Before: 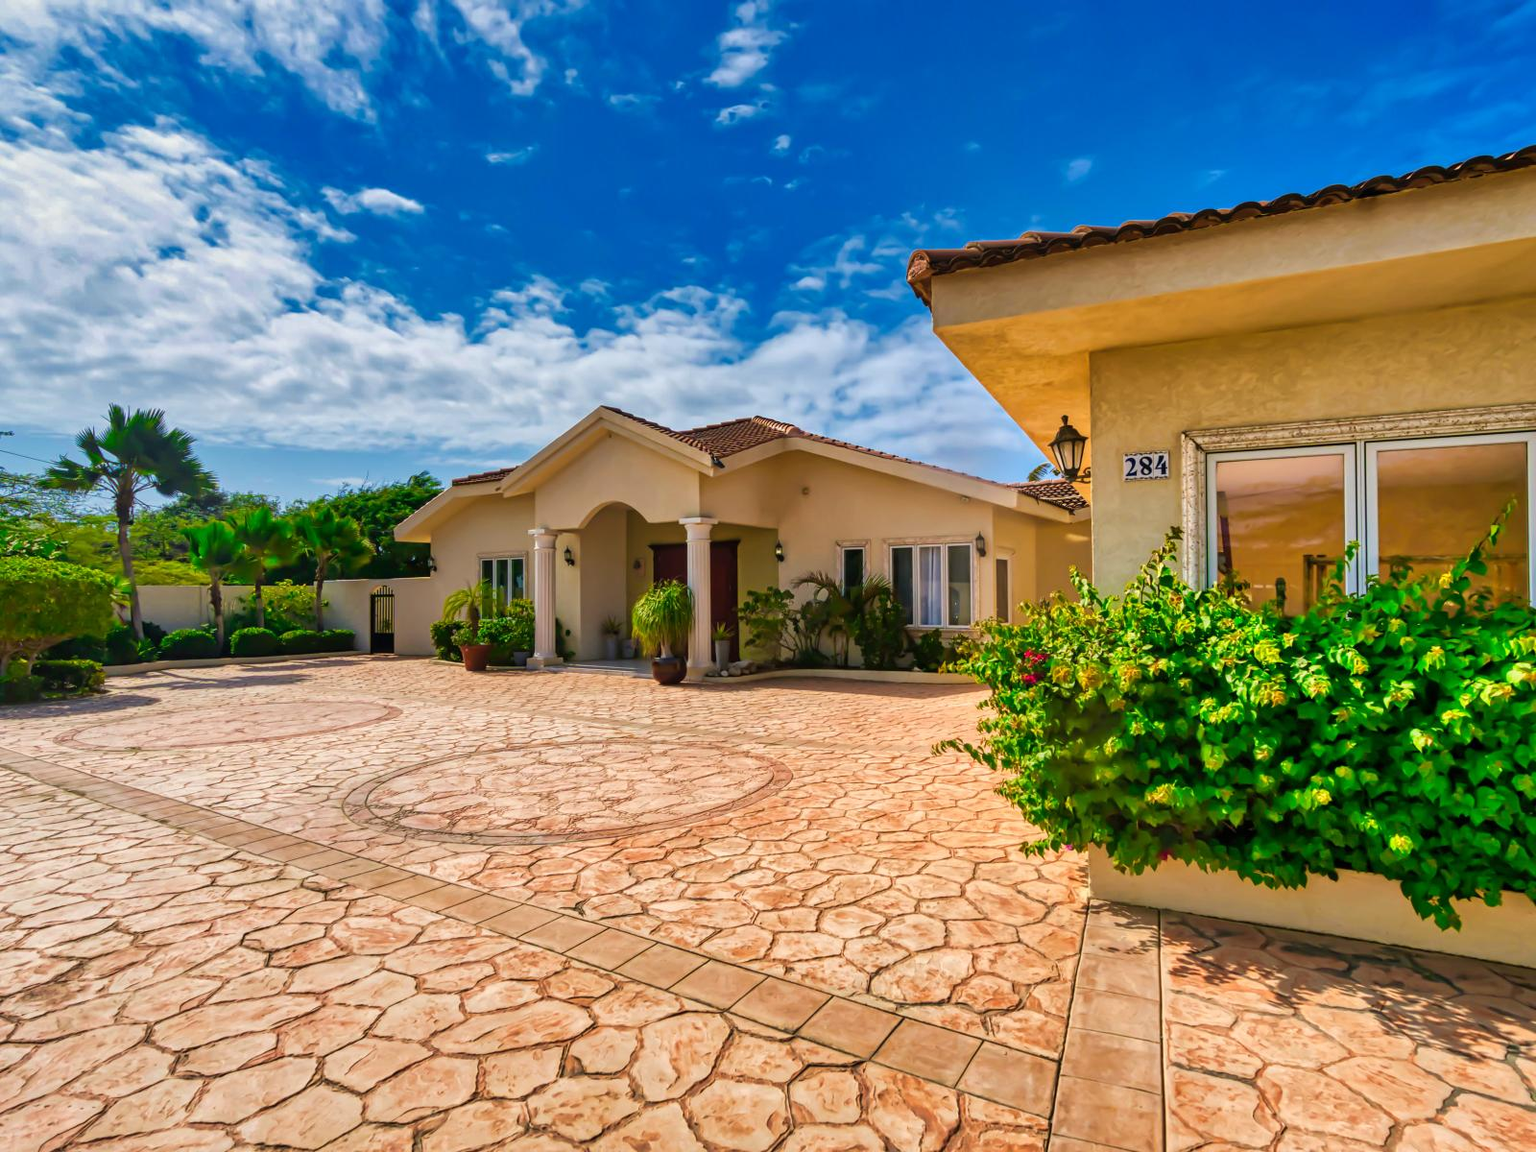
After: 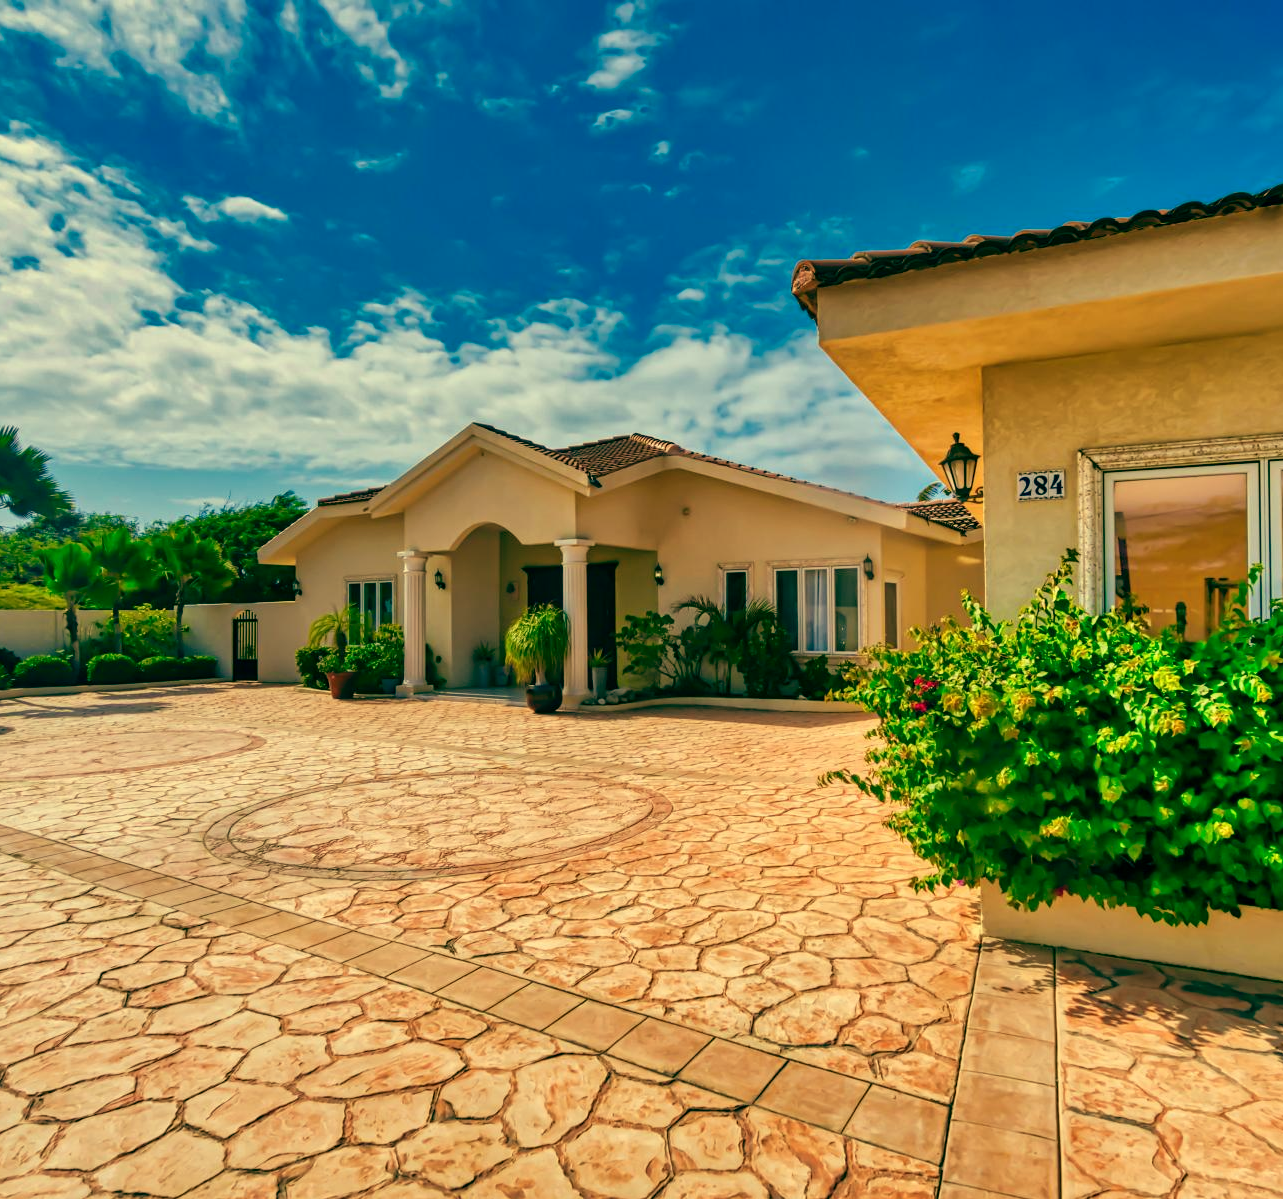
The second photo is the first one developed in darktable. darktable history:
crop and rotate: left 9.597%, right 10.195%
color balance: mode lift, gamma, gain (sRGB), lift [1, 0.69, 1, 1], gamma [1, 1.482, 1, 1], gain [1, 1, 1, 0.802]
white balance: emerald 1
